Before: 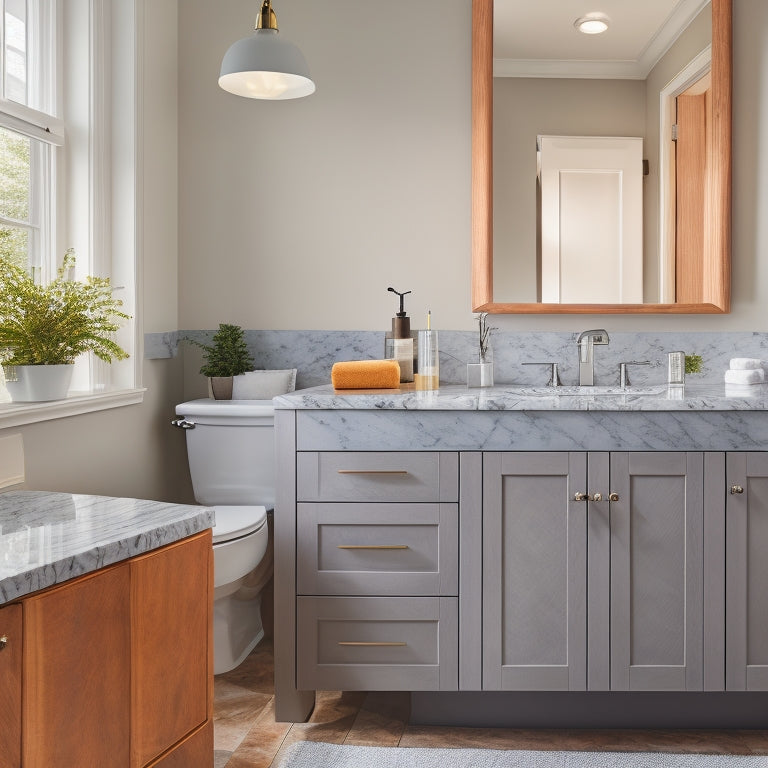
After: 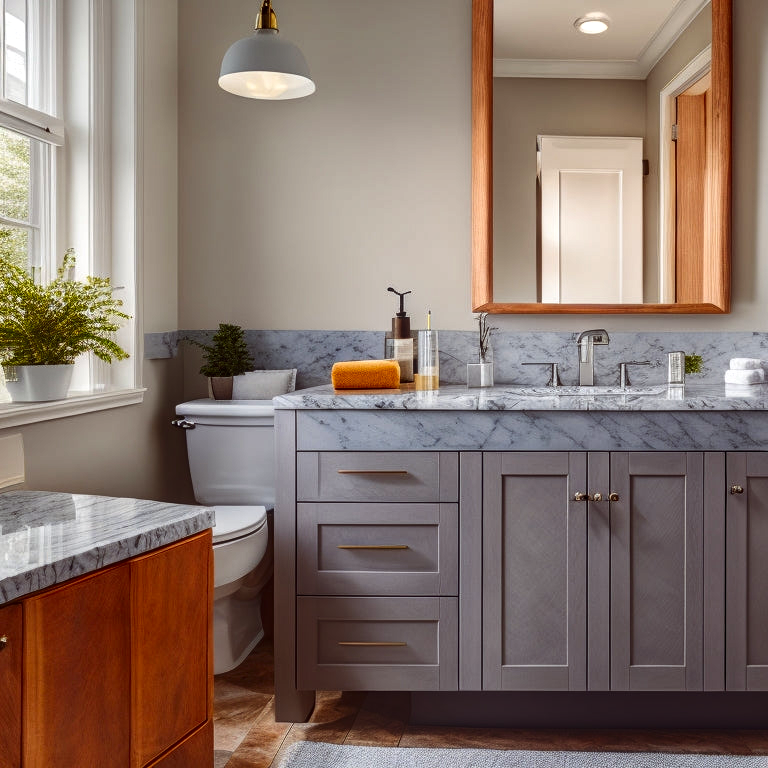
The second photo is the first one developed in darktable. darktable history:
local contrast: detail 130%
contrast brightness saturation: contrast 0.128, brightness -0.234, saturation 0.136
color balance rgb: shadows lift › chroma 4.465%, shadows lift › hue 27.75°, global offset › chroma 0.055%, global offset › hue 253.19°, perceptual saturation grading › global saturation 19.997%
exposure: black level correction -0.015, compensate highlight preservation false
